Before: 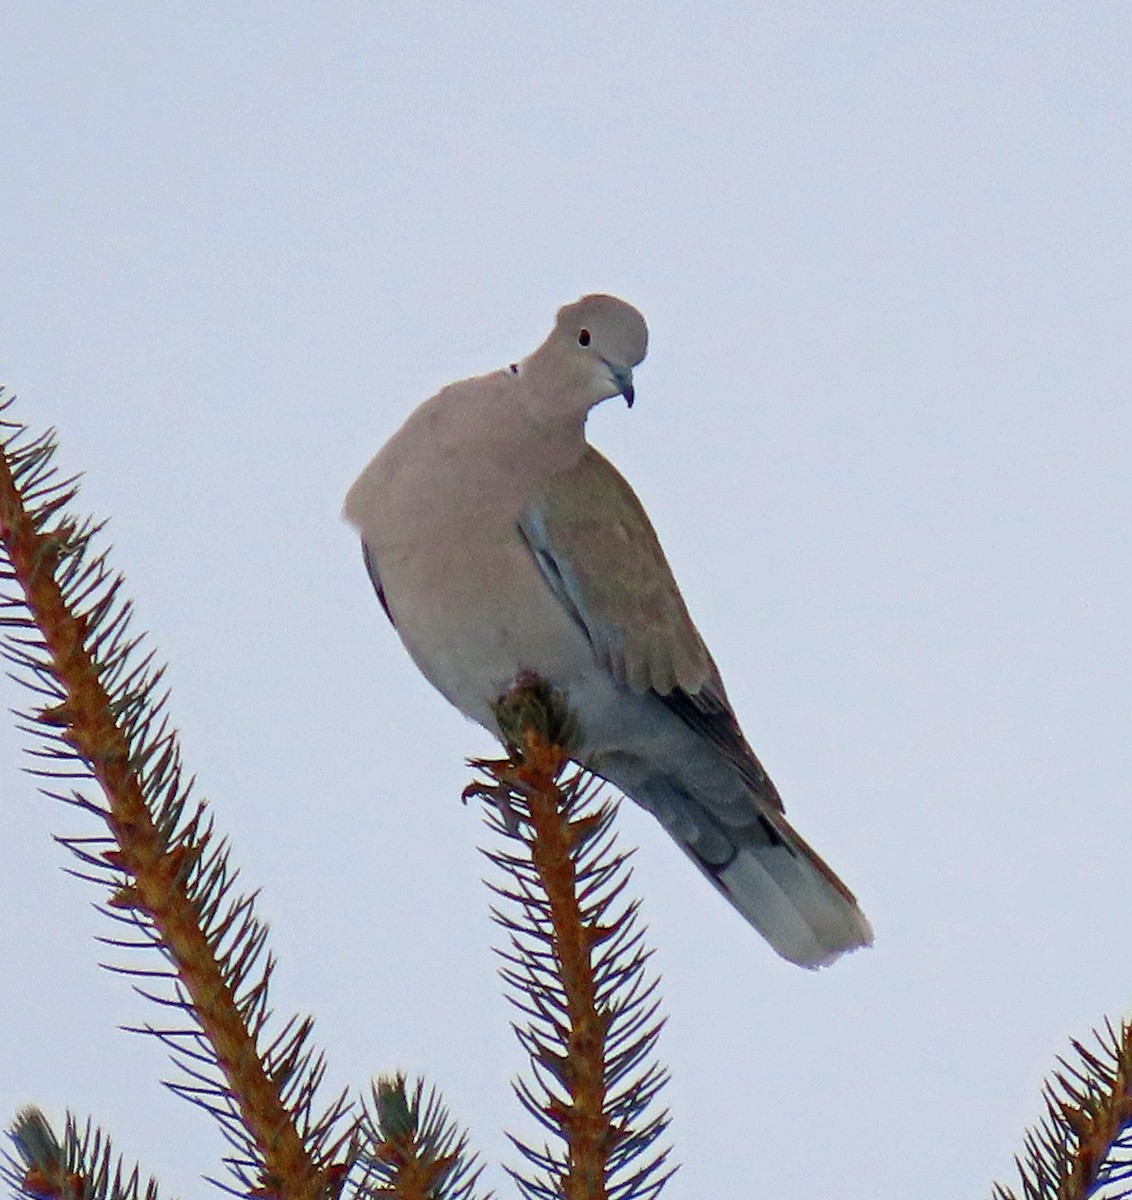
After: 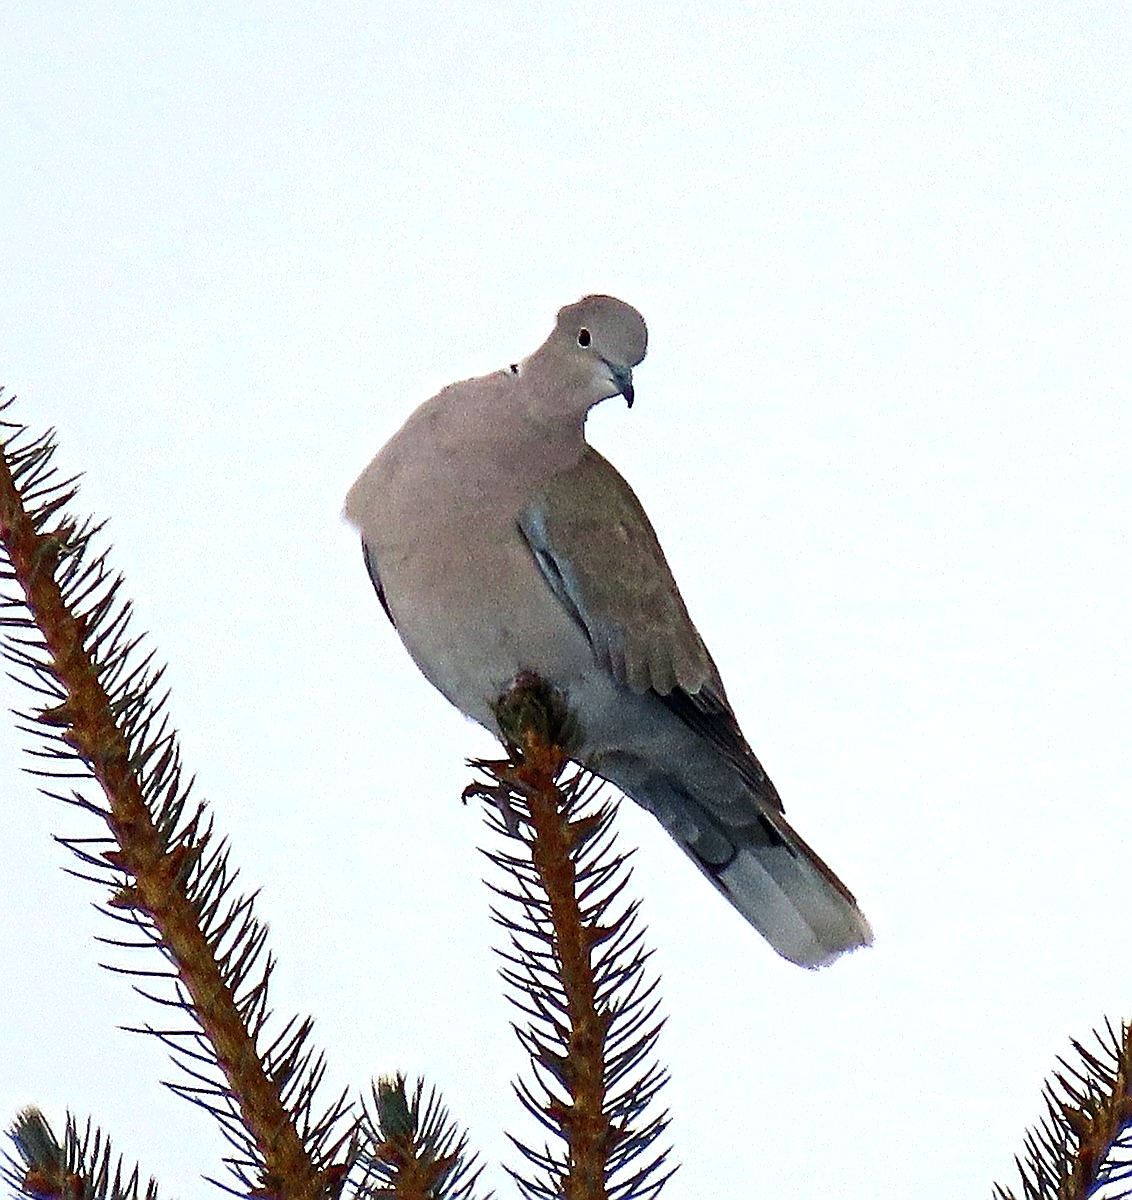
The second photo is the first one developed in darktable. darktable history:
tone equalizer: -8 EV -0.75 EV, -7 EV -0.7 EV, -6 EV -0.6 EV, -5 EV -0.4 EV, -3 EV 0.4 EV, -2 EV 0.6 EV, -1 EV 0.7 EV, +0 EV 0.75 EV, edges refinement/feathering 500, mask exposure compensation -1.57 EV, preserve details no
sharpen: radius 1.4, amount 1.25, threshold 0.7
